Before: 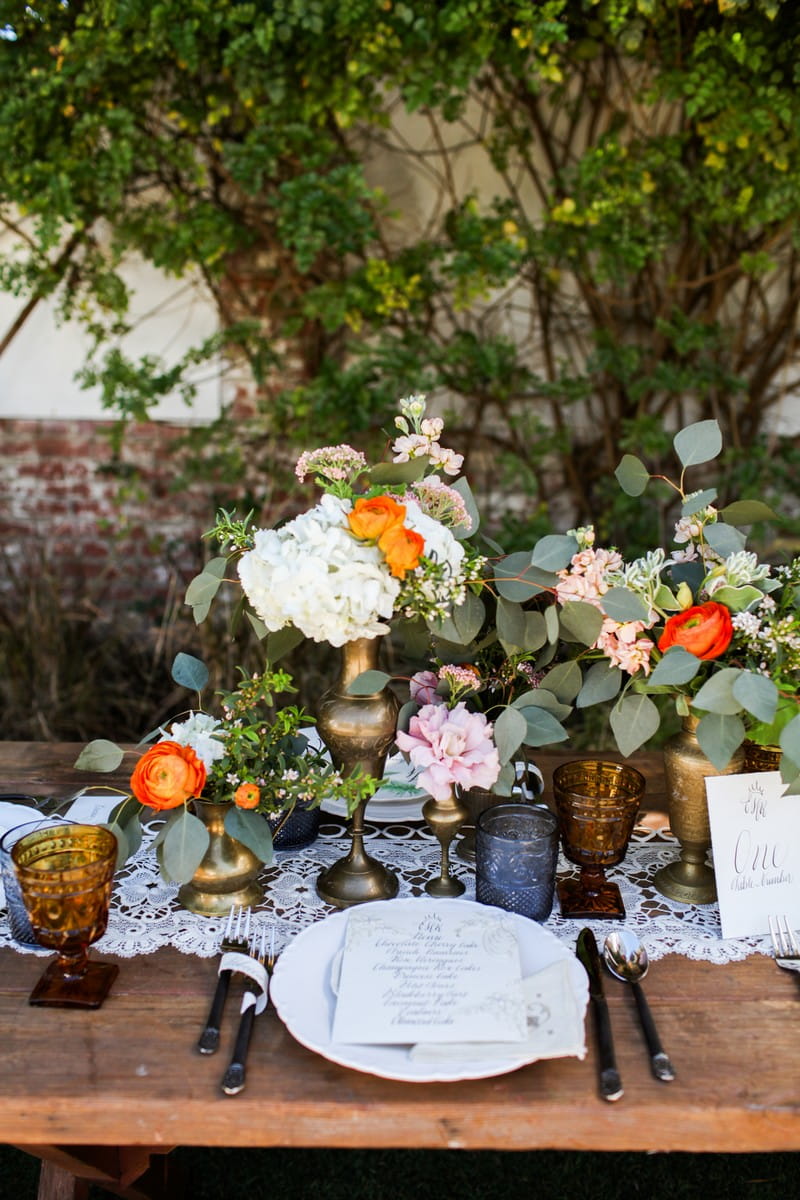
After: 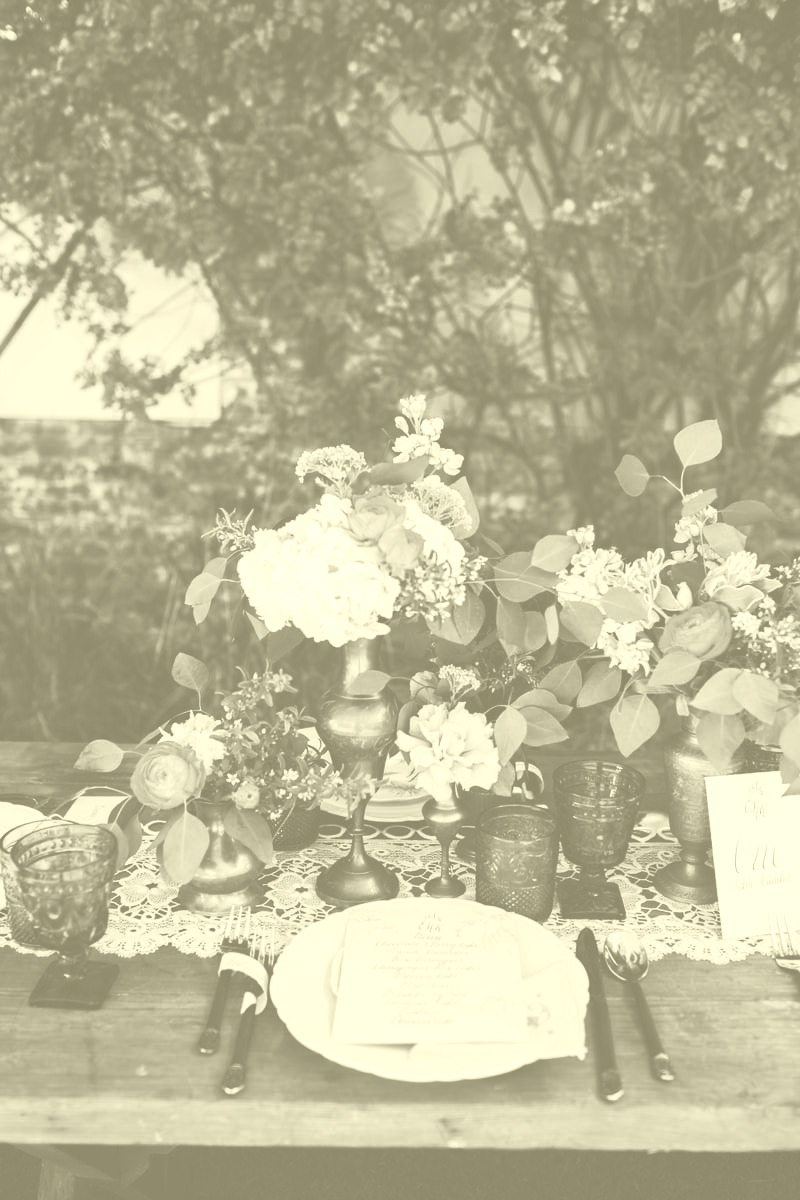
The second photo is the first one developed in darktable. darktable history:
tone curve: curves: ch0 [(0, 0) (0.003, 0.003) (0.011, 0.009) (0.025, 0.018) (0.044, 0.028) (0.069, 0.038) (0.1, 0.049) (0.136, 0.062) (0.177, 0.089) (0.224, 0.123) (0.277, 0.165) (0.335, 0.223) (0.399, 0.293) (0.468, 0.385) (0.543, 0.497) (0.623, 0.613) (0.709, 0.716) (0.801, 0.802) (0.898, 0.887) (1, 1)], preserve colors none
colorize: hue 43.2°, saturation 40%, version 1
